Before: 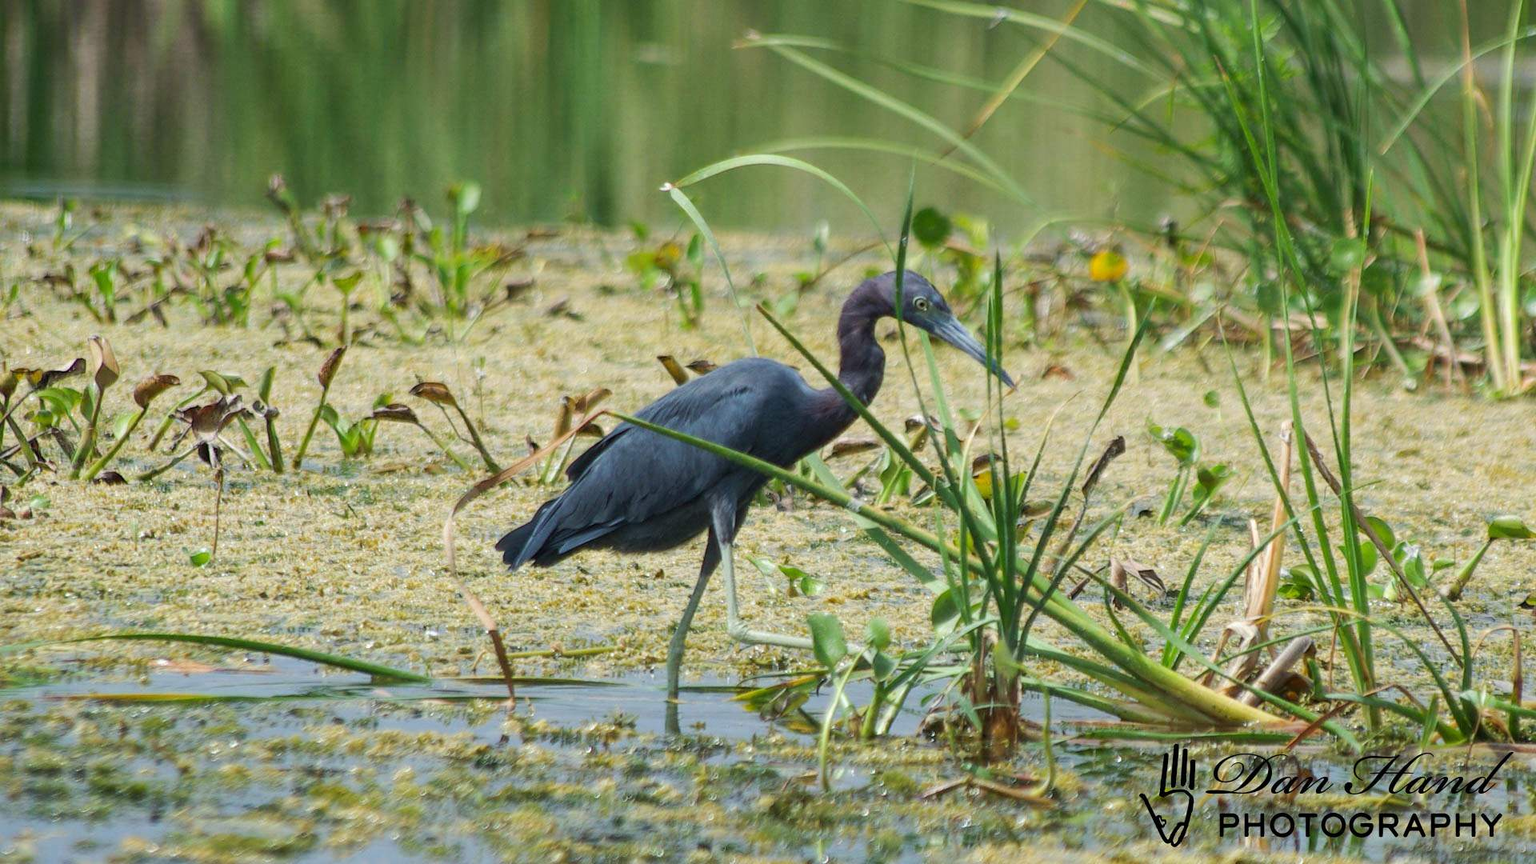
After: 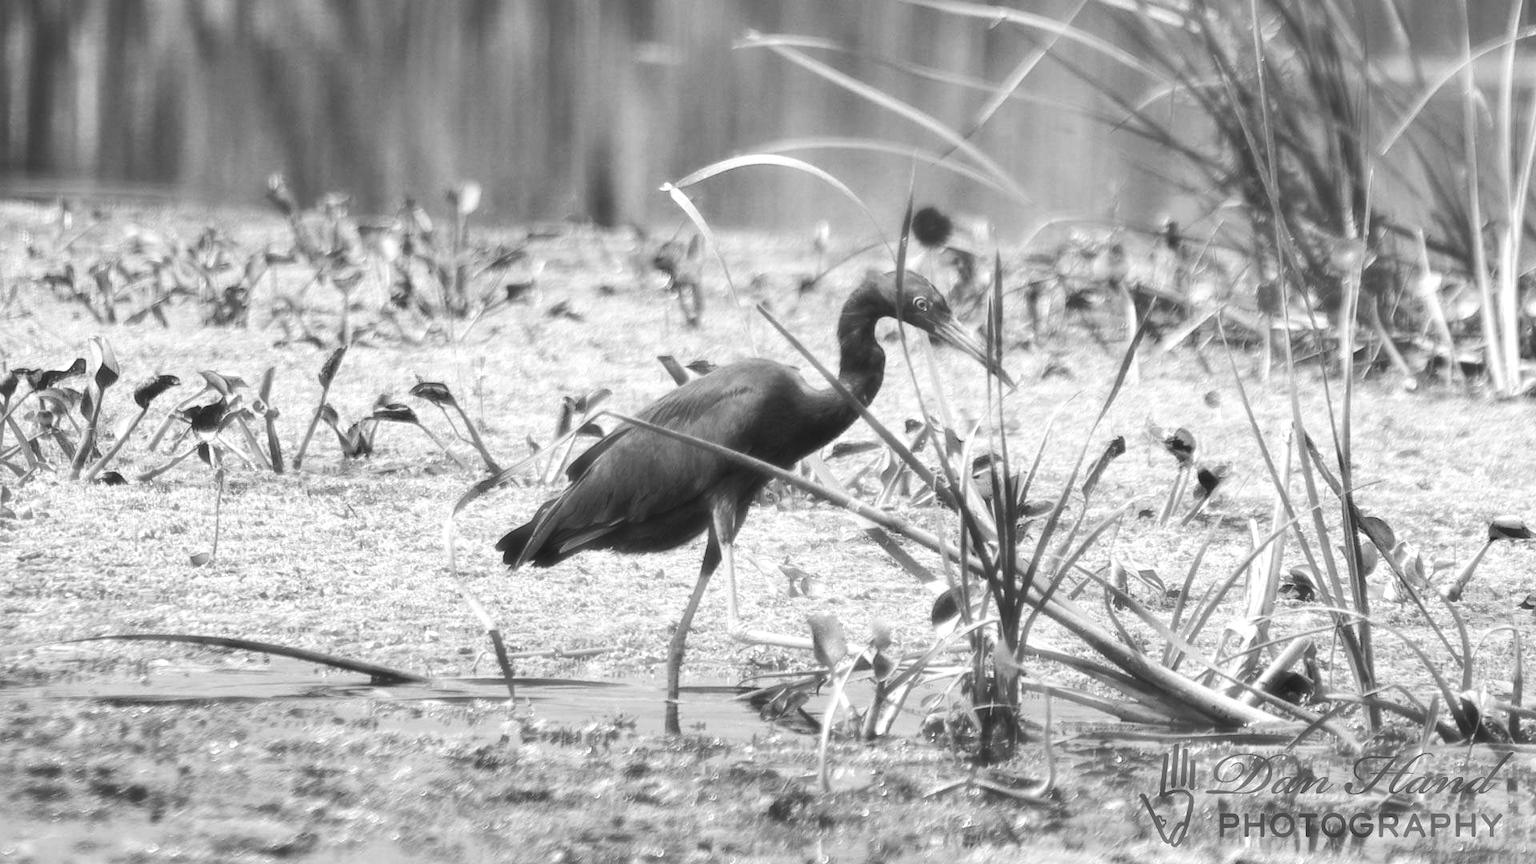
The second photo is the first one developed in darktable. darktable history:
tone equalizer: -8 EV -0.75 EV, -7 EV -0.7 EV, -6 EV -0.6 EV, -5 EV -0.4 EV, -3 EV 0.4 EV, -2 EV 0.6 EV, -1 EV 0.7 EV, +0 EV 0.75 EV, edges refinement/feathering 500, mask exposure compensation -1.57 EV, preserve details no
shadows and highlights: soften with gaussian
color zones: curves: ch1 [(0, -0.394) (0.143, -0.394) (0.286, -0.394) (0.429, -0.392) (0.571, -0.391) (0.714, -0.391) (0.857, -0.391) (1, -0.394)]
haze removal: strength -0.9, distance 0.225, compatibility mode true, adaptive false
